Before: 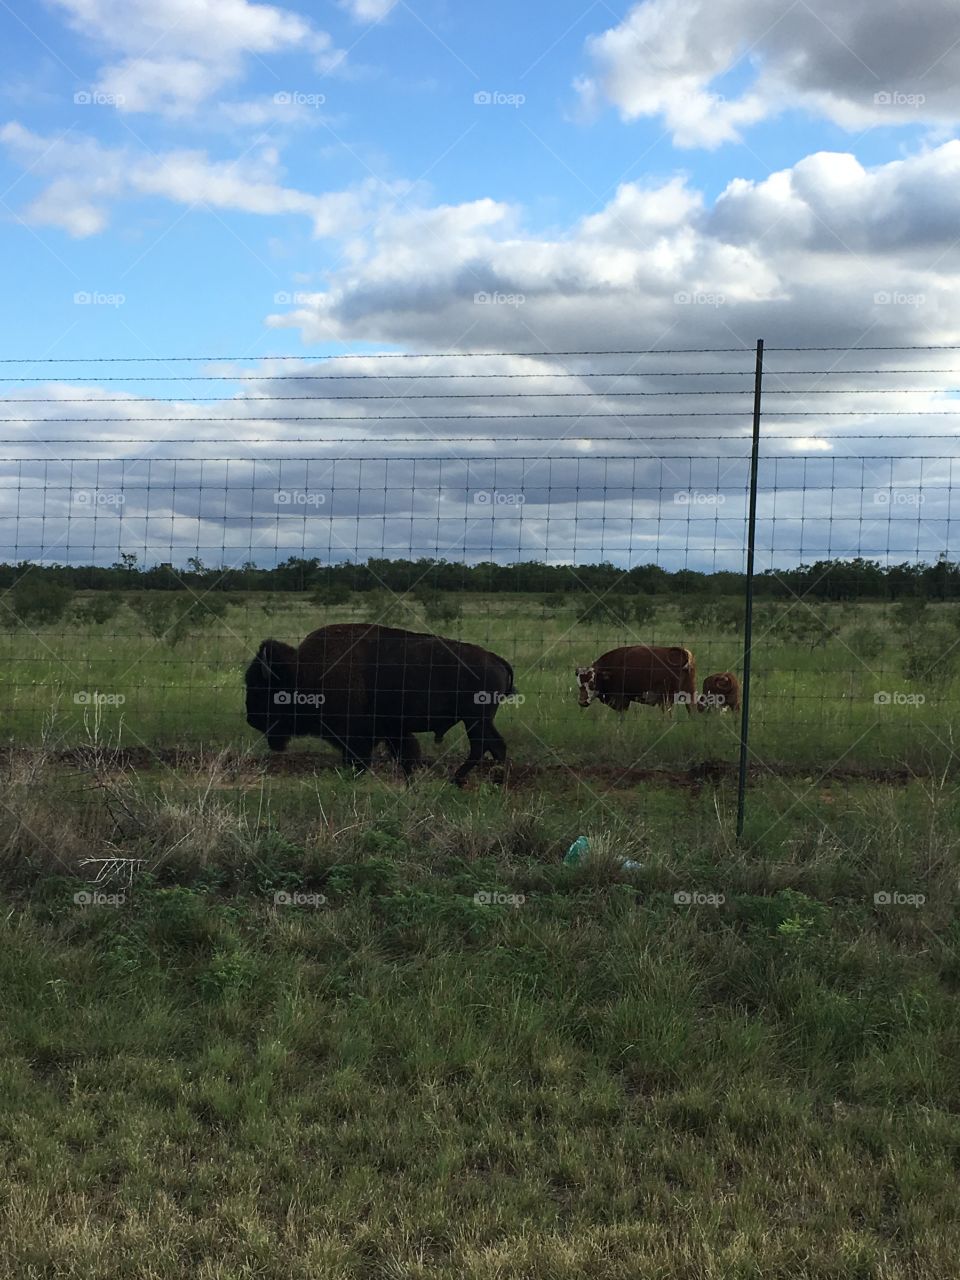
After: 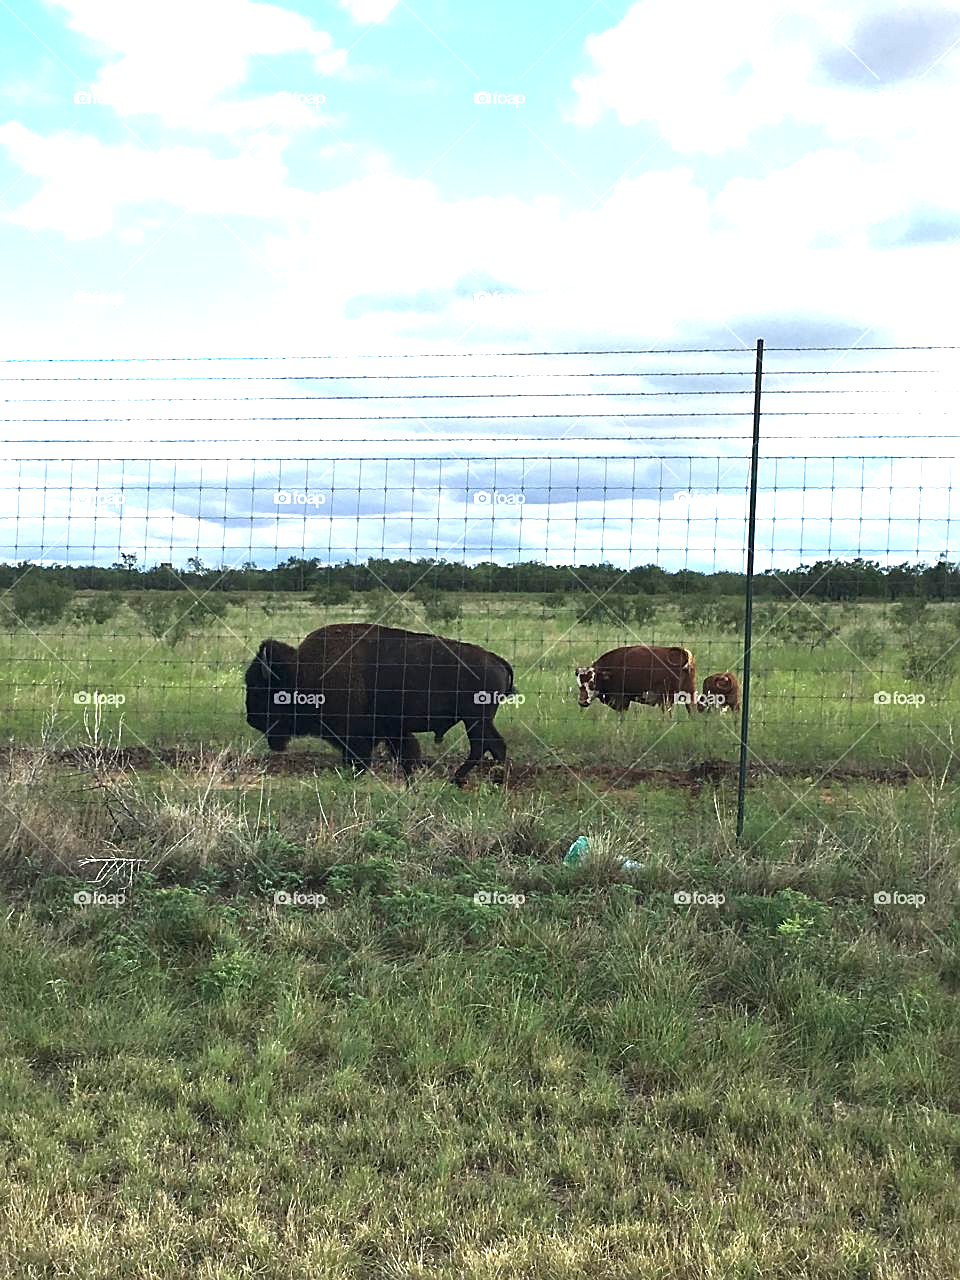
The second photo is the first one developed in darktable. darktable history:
local contrast: mode bilateral grid, contrast 99, coarseness 99, detail 109%, midtone range 0.2
exposure: black level correction 0, exposure 1.62 EV, compensate highlight preservation false
sharpen: on, module defaults
